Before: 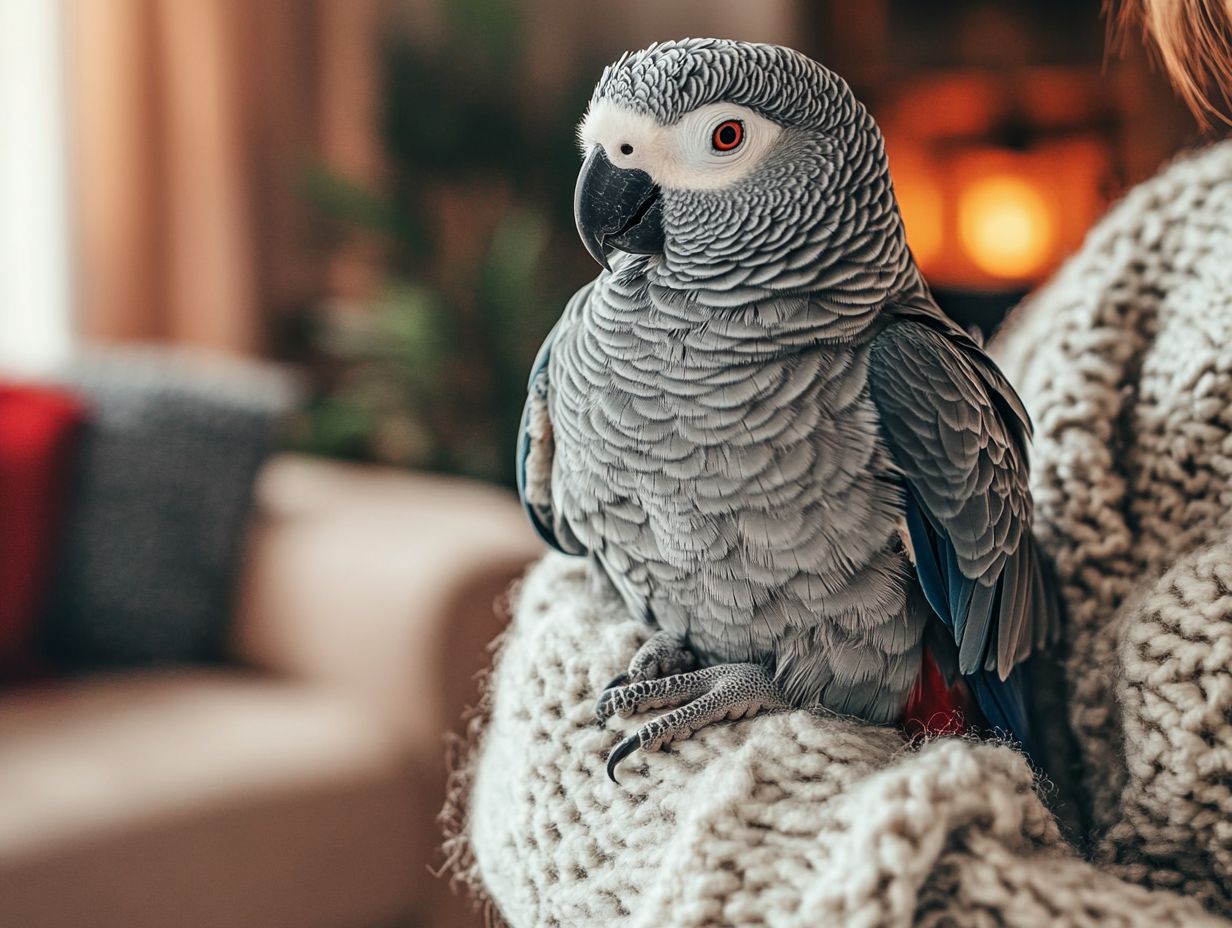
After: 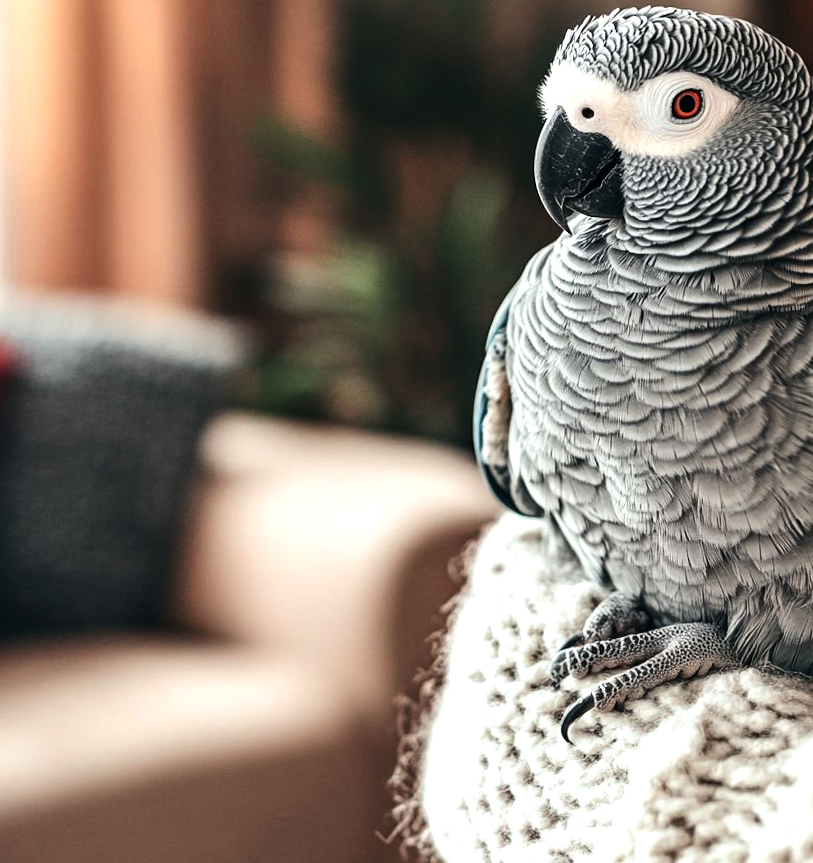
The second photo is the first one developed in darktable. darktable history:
tone equalizer: -8 EV -0.75 EV, -7 EV -0.7 EV, -6 EV -0.6 EV, -5 EV -0.4 EV, -3 EV 0.4 EV, -2 EV 0.6 EV, -1 EV 0.7 EV, +0 EV 0.75 EV, edges refinement/feathering 500, mask exposure compensation -1.57 EV, preserve details no
rotate and perspective: rotation 0.679°, lens shift (horizontal) 0.136, crop left 0.009, crop right 0.991, crop top 0.078, crop bottom 0.95
crop and rotate: left 6.617%, right 26.717%
